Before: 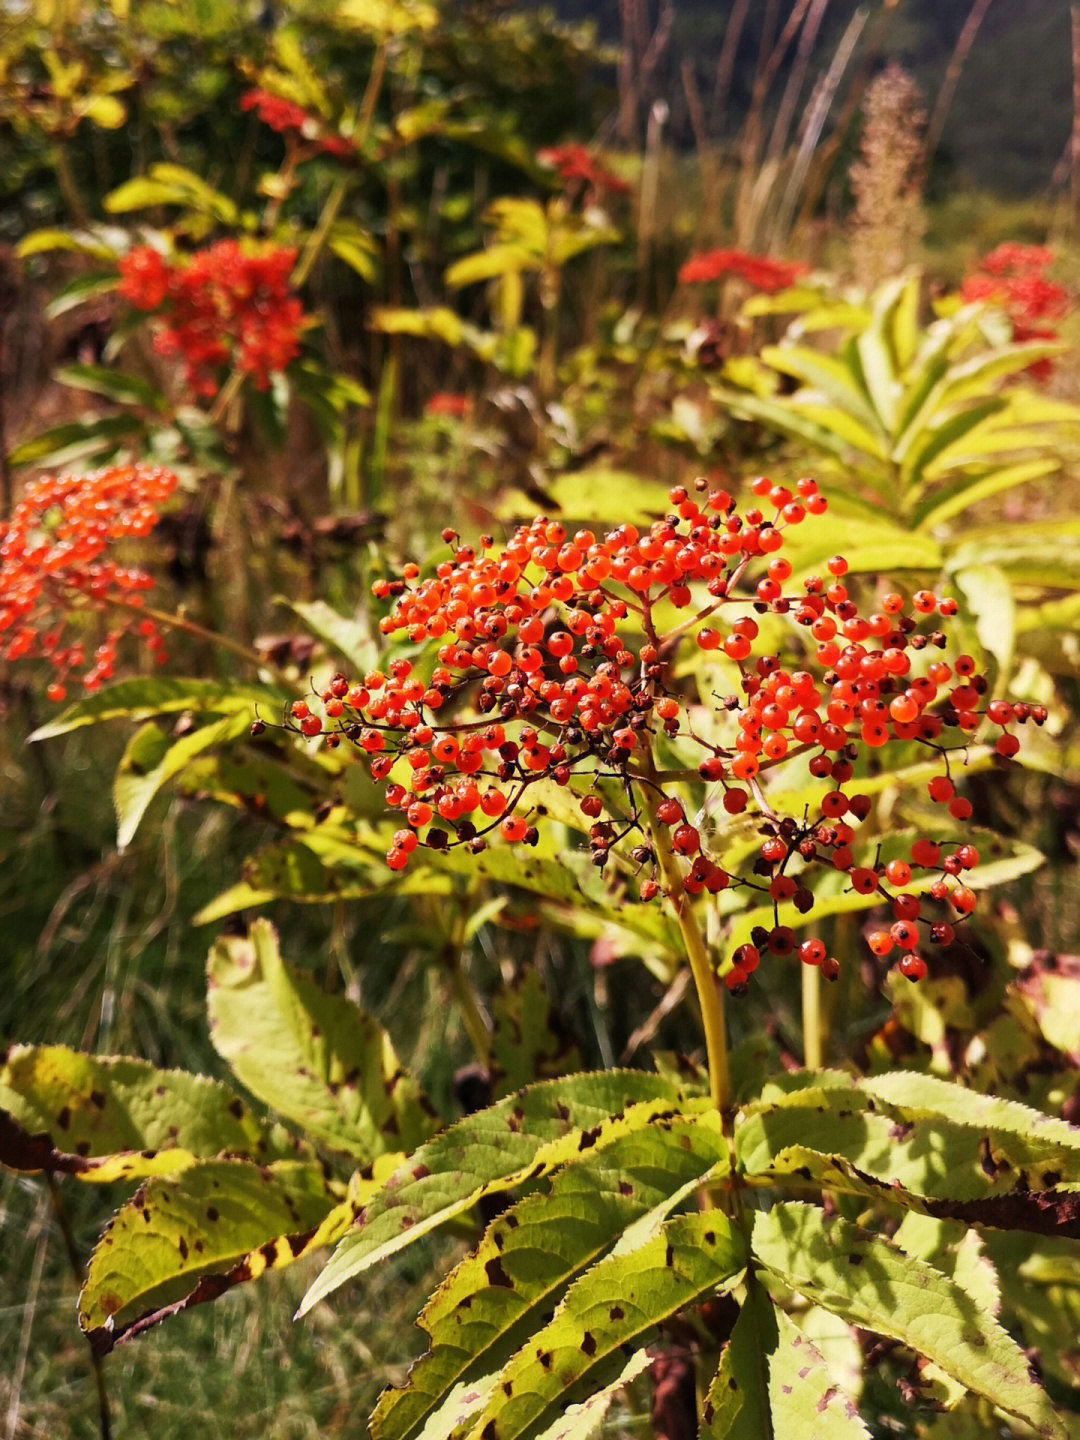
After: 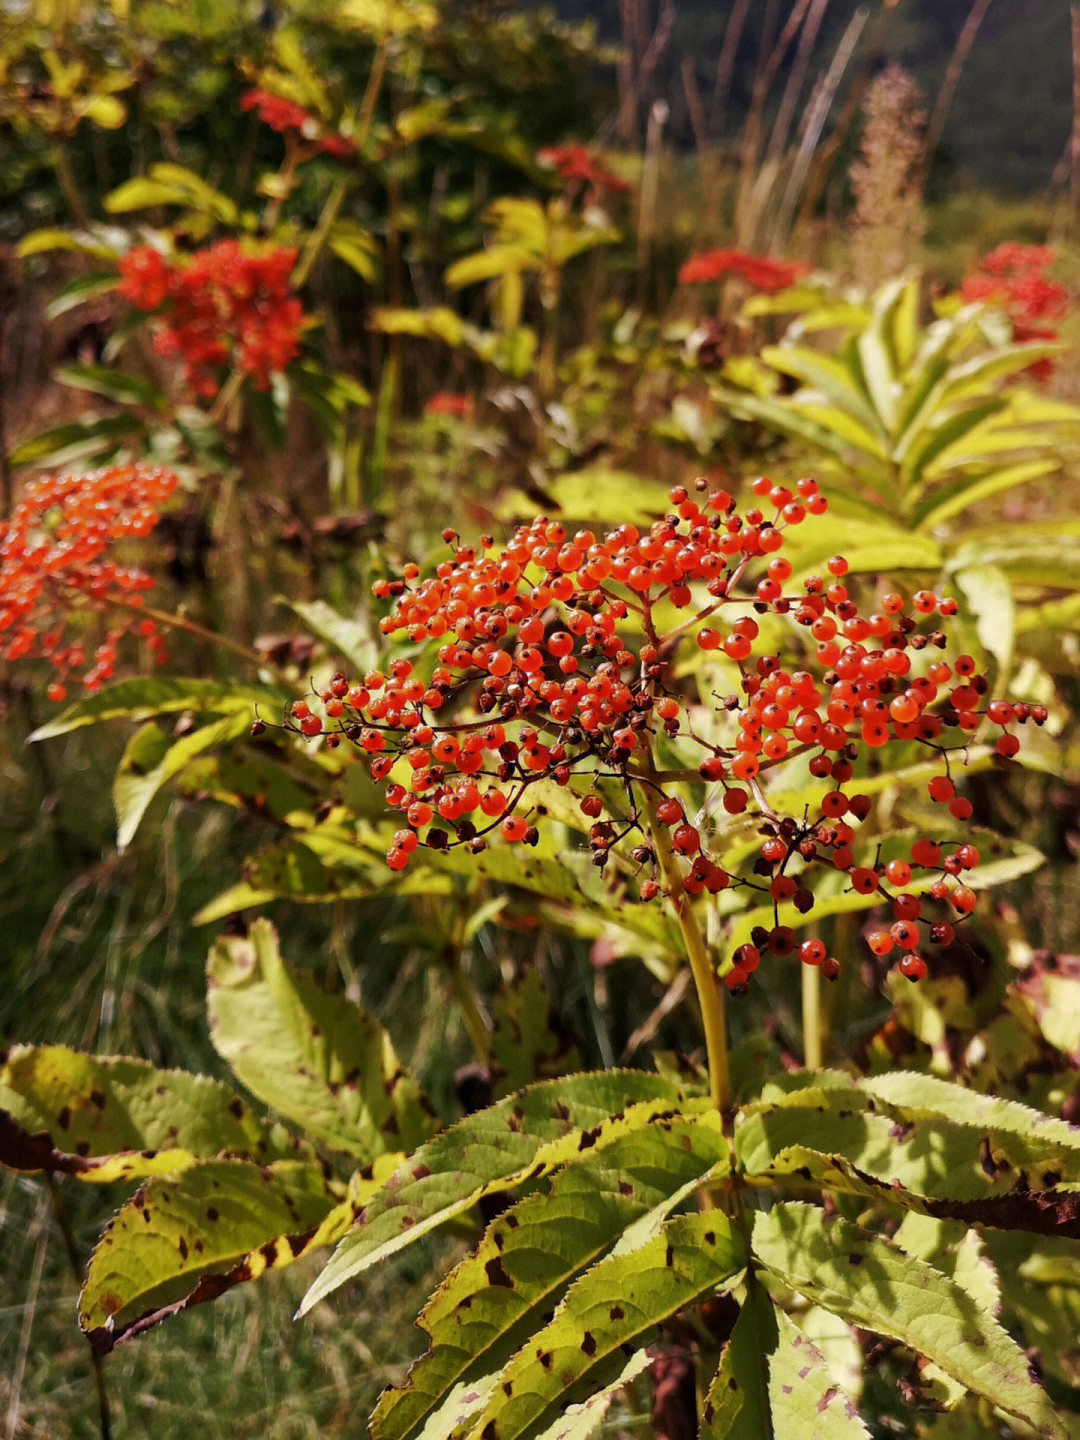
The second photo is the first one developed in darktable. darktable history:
tone curve: curves: ch0 [(0, 0) (0.568, 0.517) (0.8, 0.717) (1, 1)], color space Lab, linked channels, preserve colors none
exposure: black level correction 0.001, exposure 0.016 EV, compensate exposure bias true, compensate highlight preservation false
